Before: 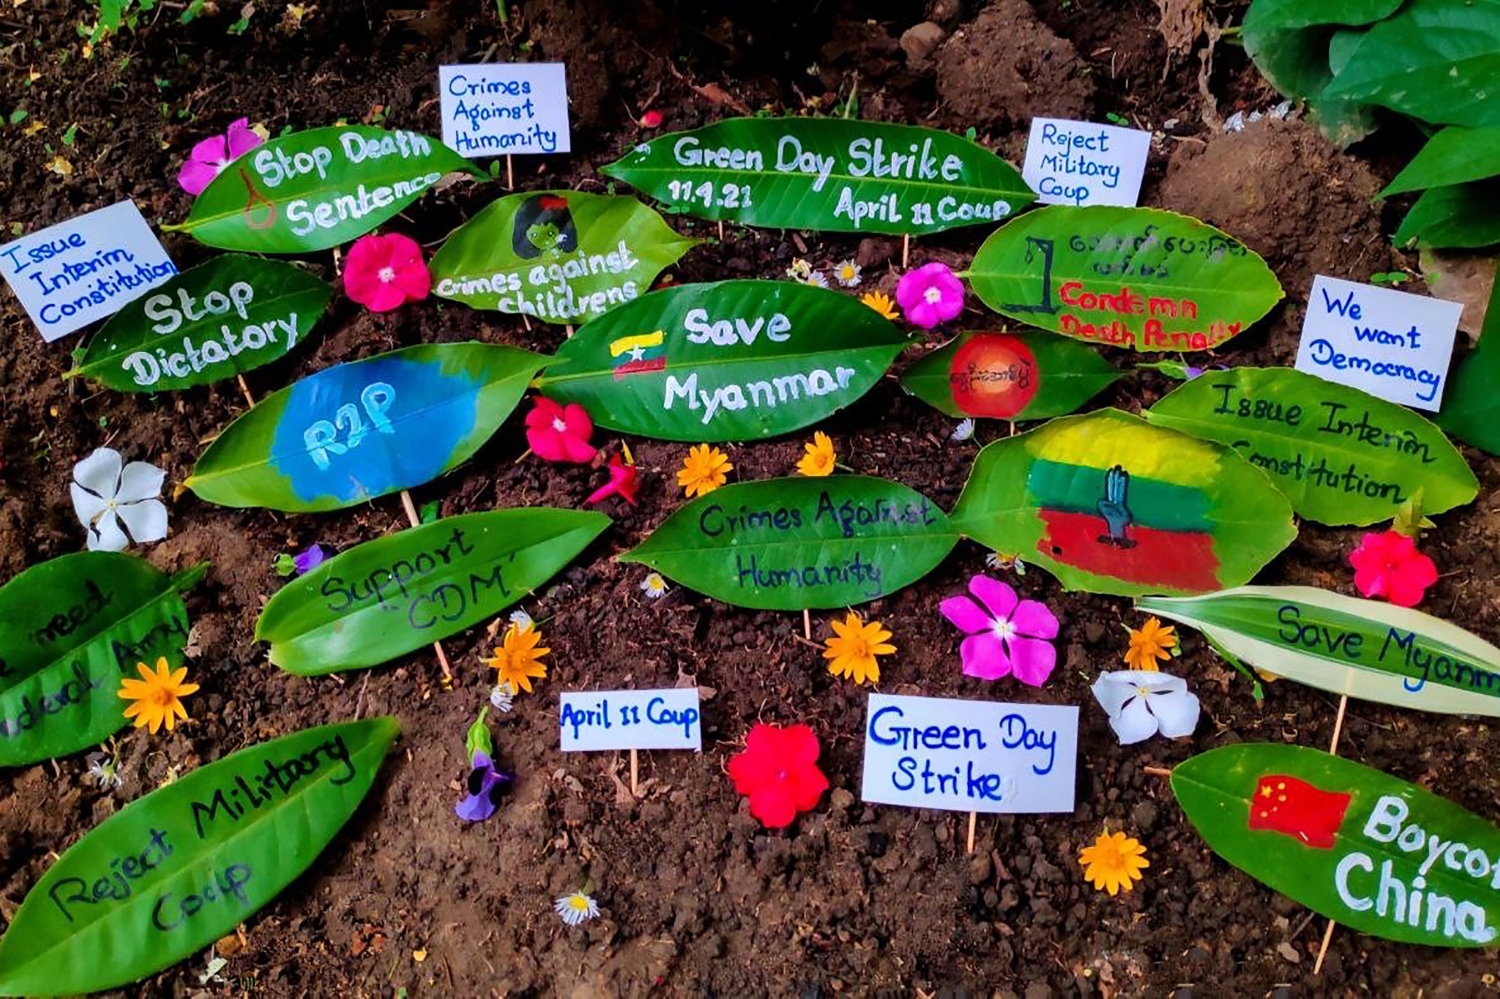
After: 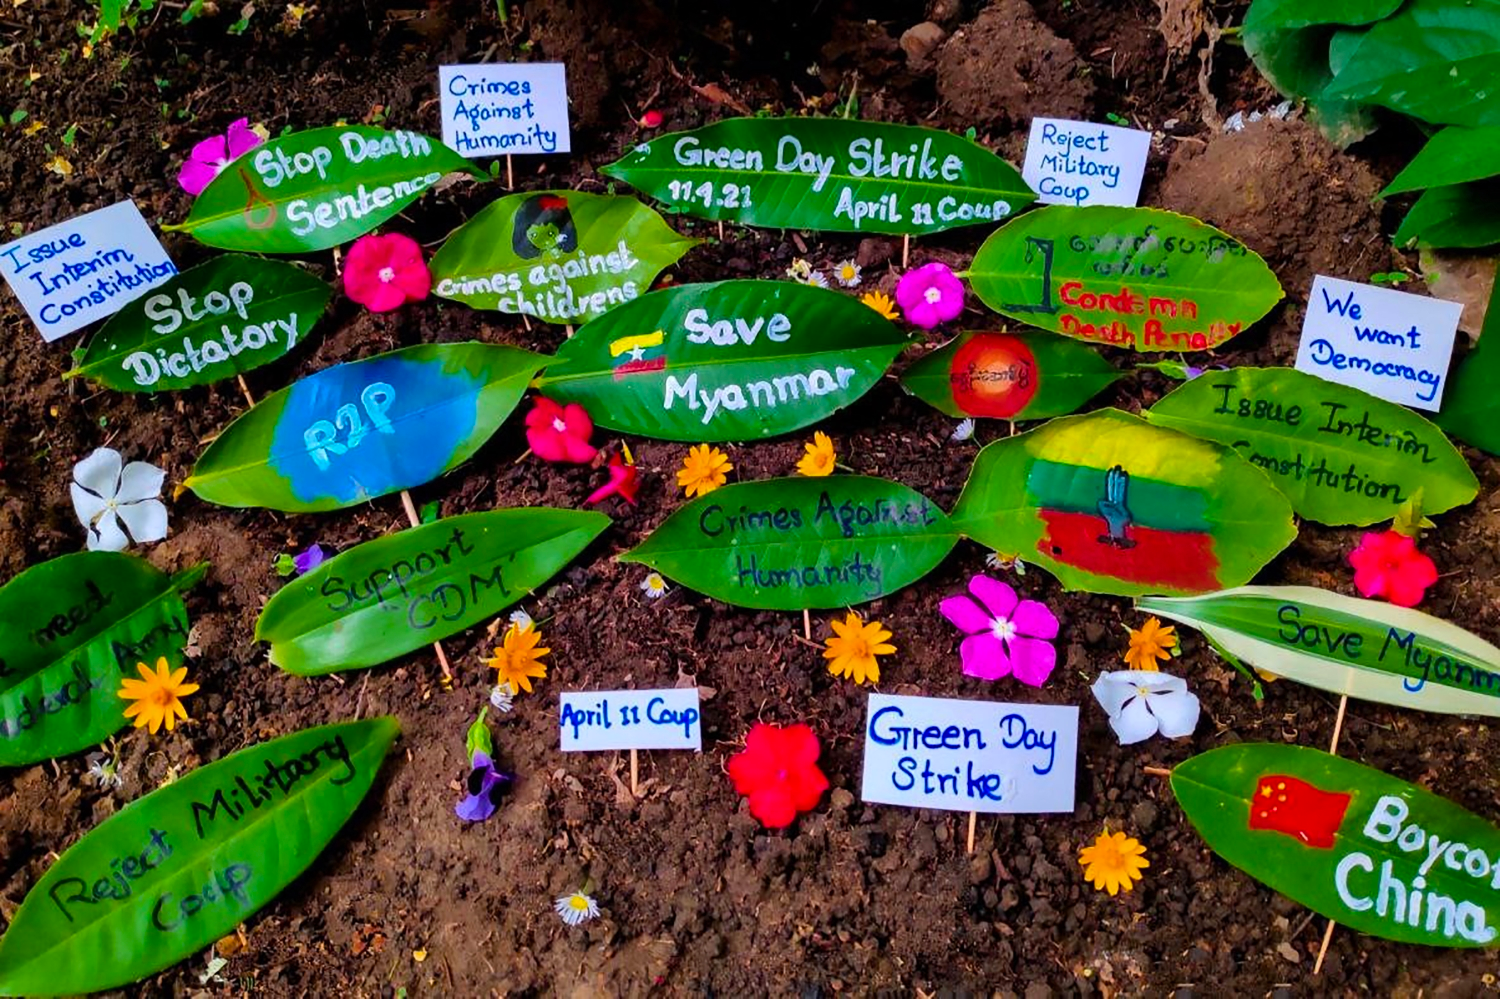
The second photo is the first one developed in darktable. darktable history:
color balance rgb: perceptual saturation grading › global saturation 19.642%
